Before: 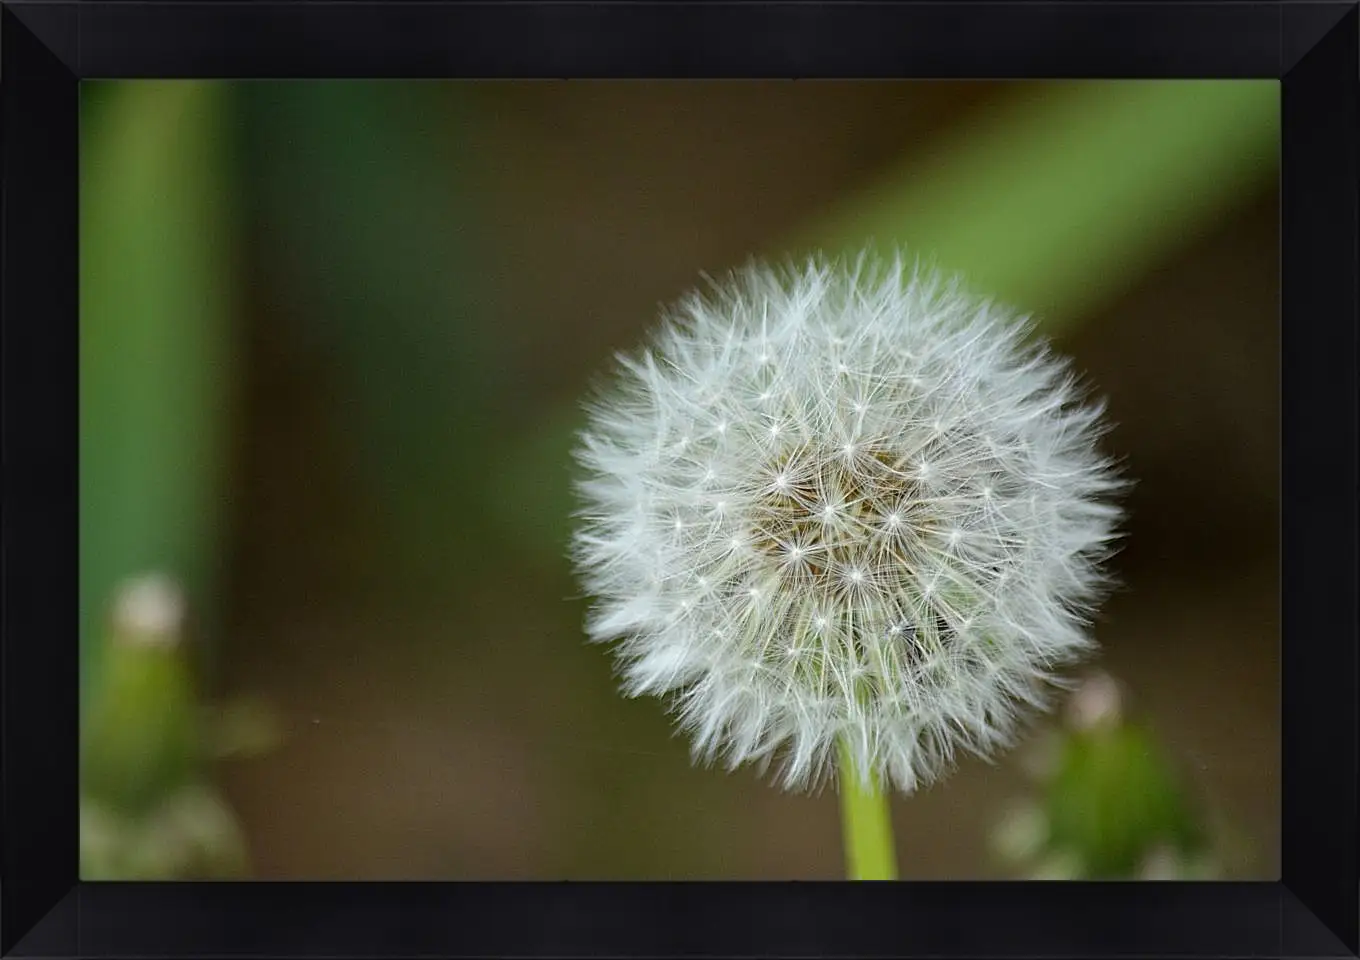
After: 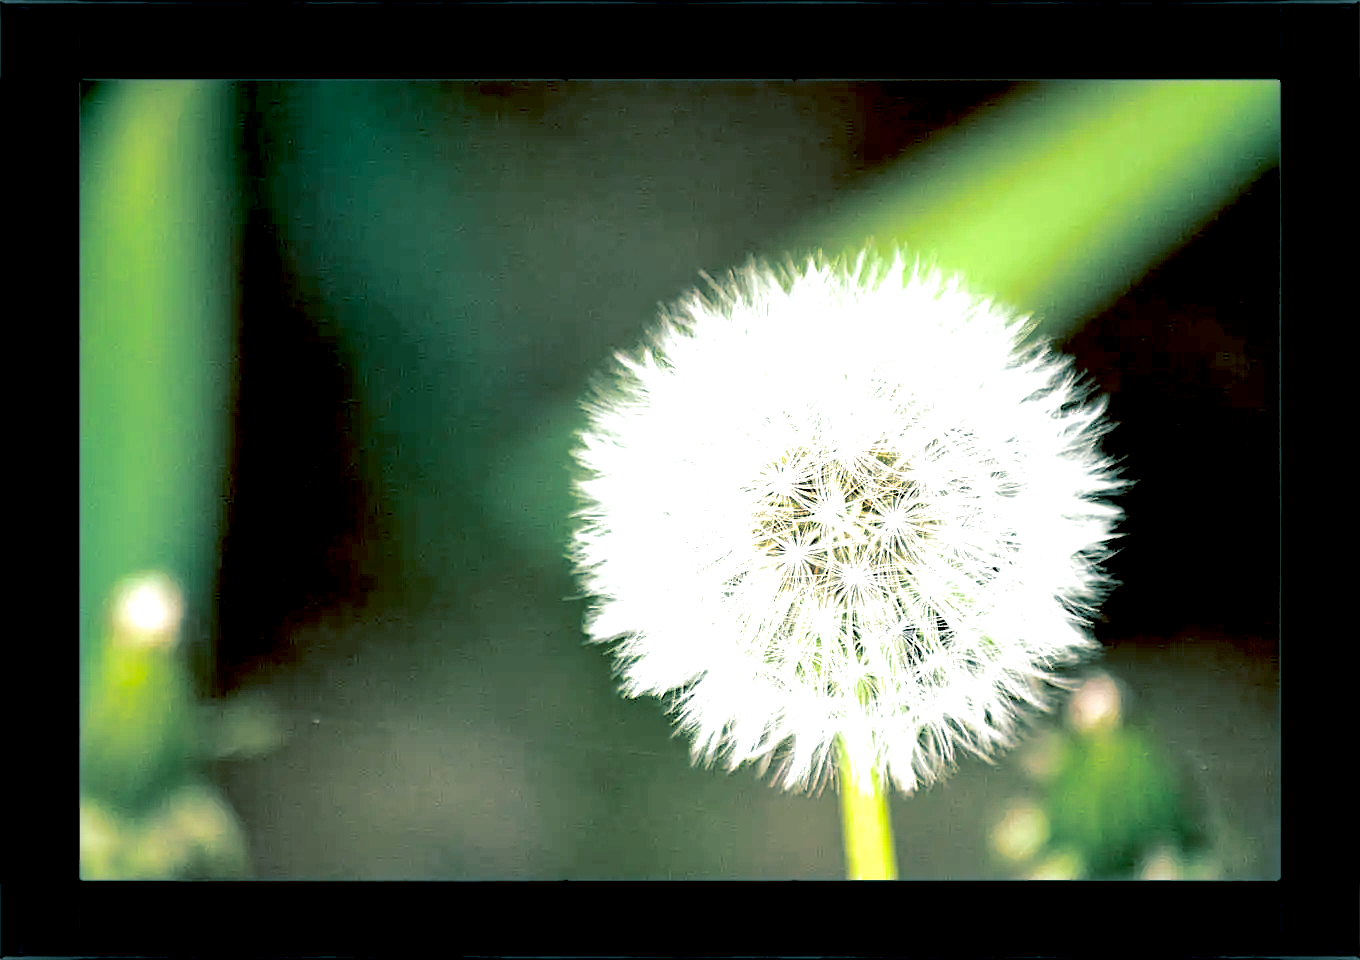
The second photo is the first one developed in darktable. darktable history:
exposure: black level correction 0.016, exposure 1.774 EV, compensate highlight preservation false
split-toning: shadows › hue 186.43°, highlights › hue 49.29°, compress 30.29%
